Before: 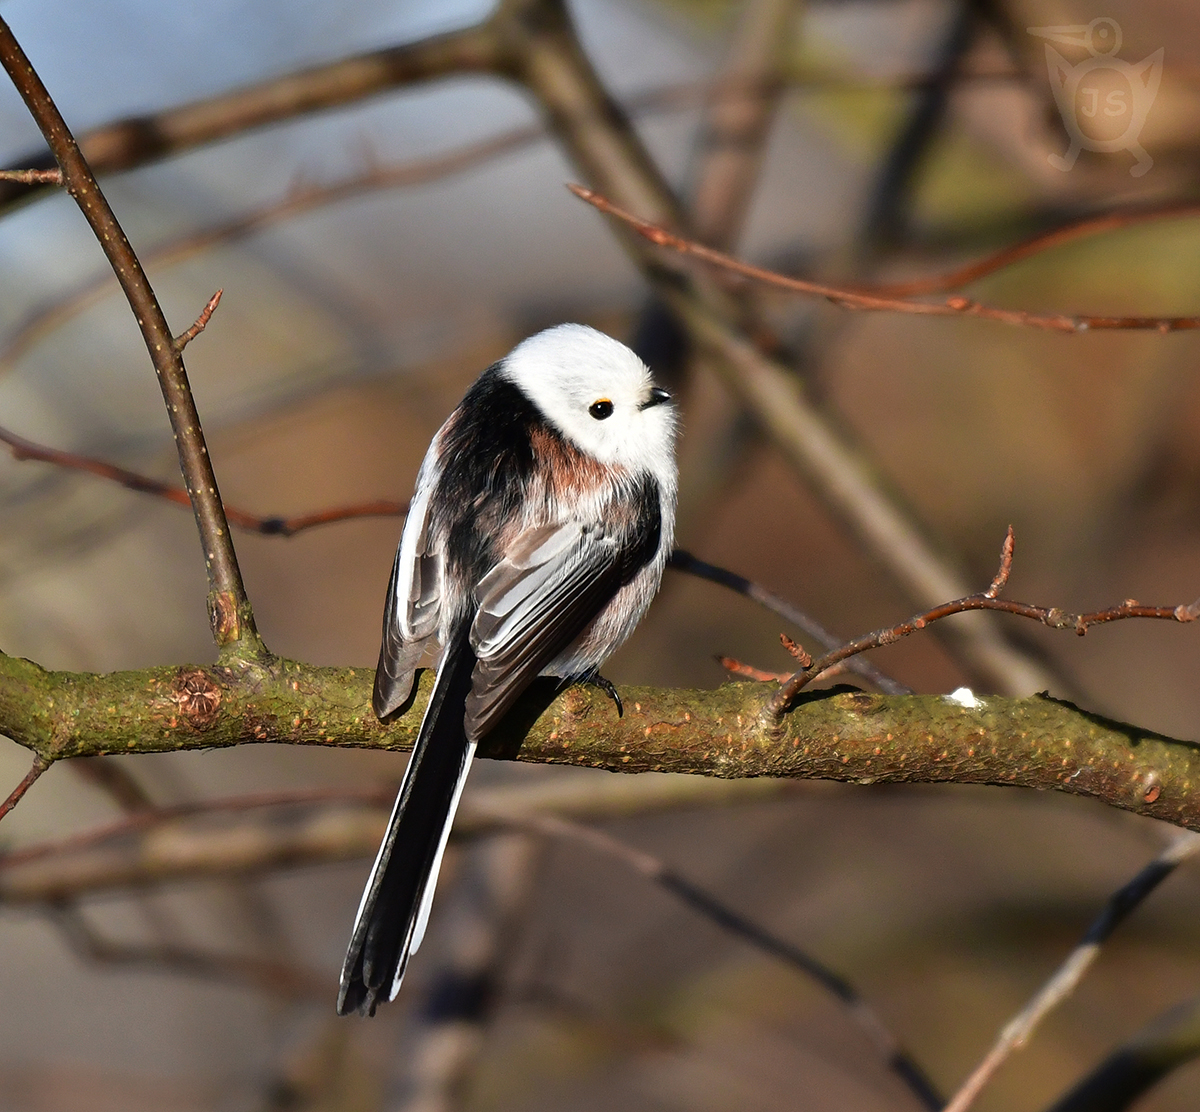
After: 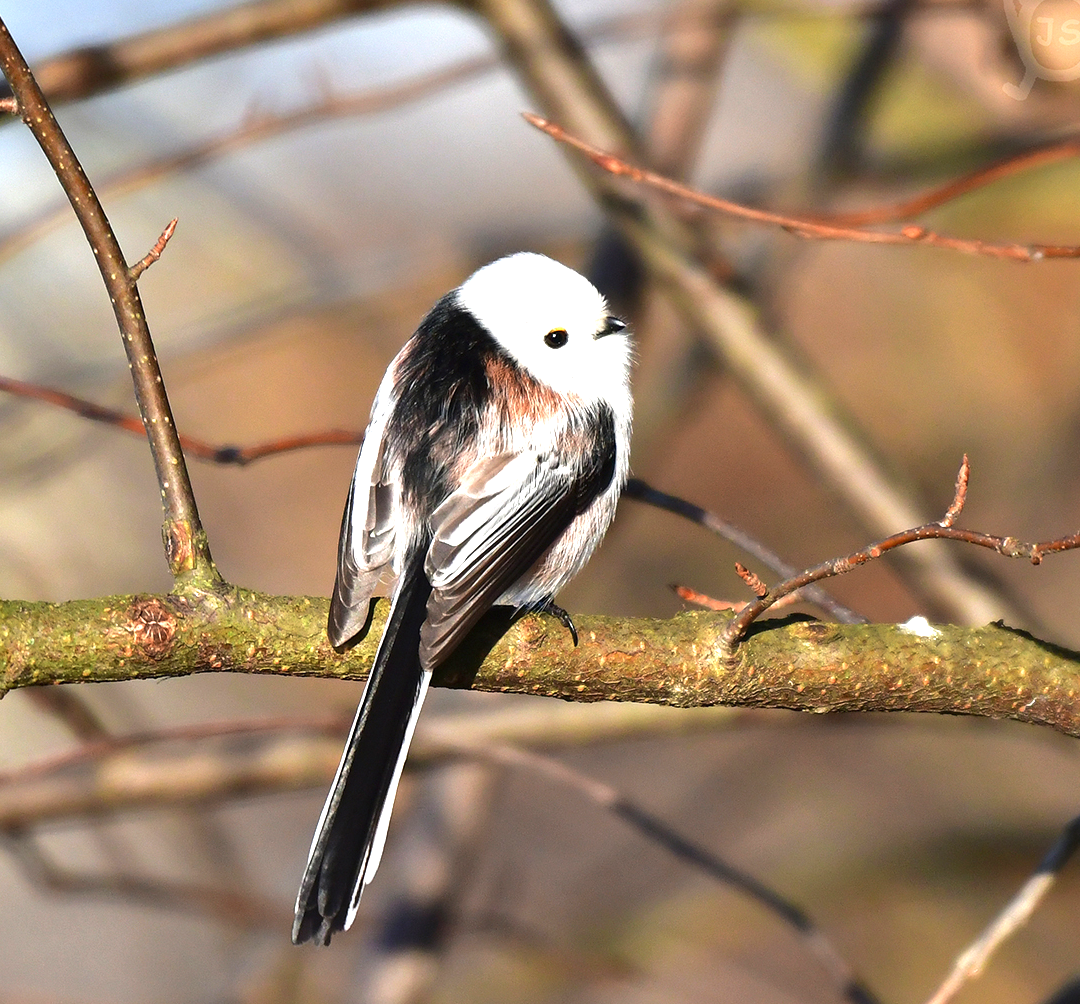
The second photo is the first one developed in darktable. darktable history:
exposure: black level correction 0, exposure 1.103 EV, compensate highlight preservation false
crop: left 3.78%, top 6.43%, right 6.14%, bottom 3.235%
